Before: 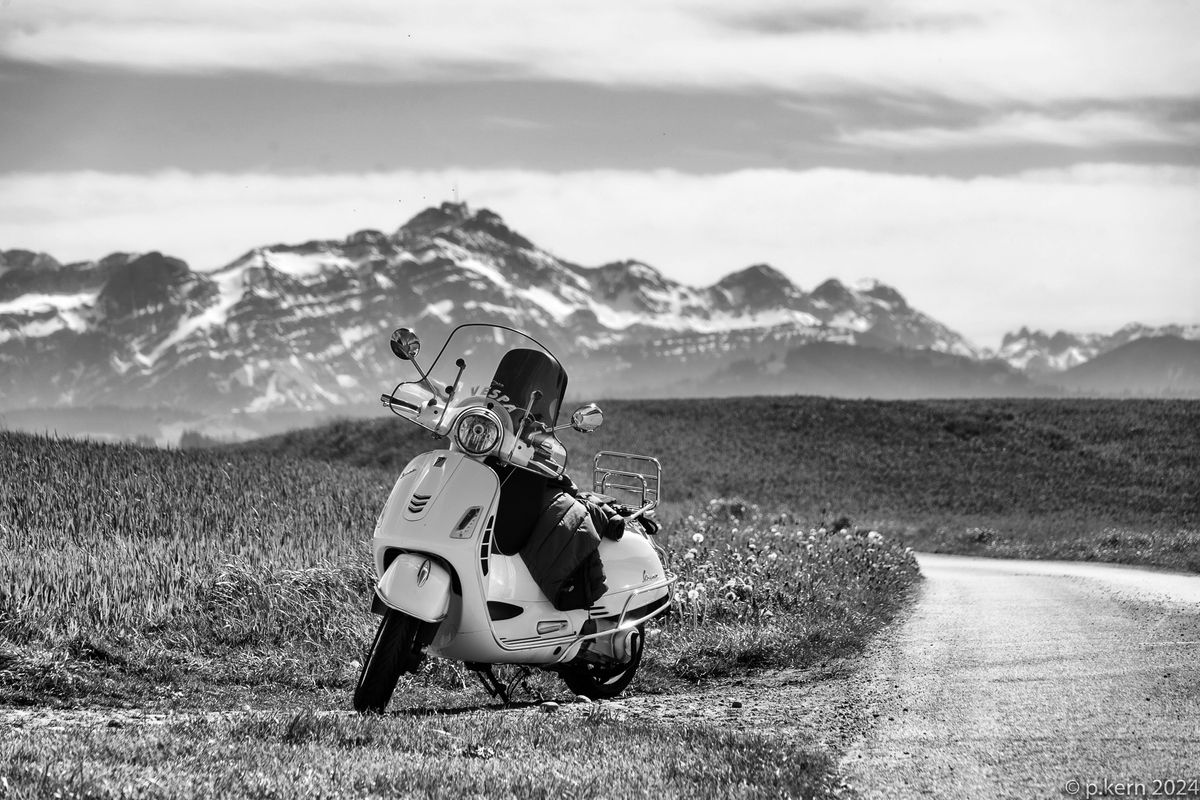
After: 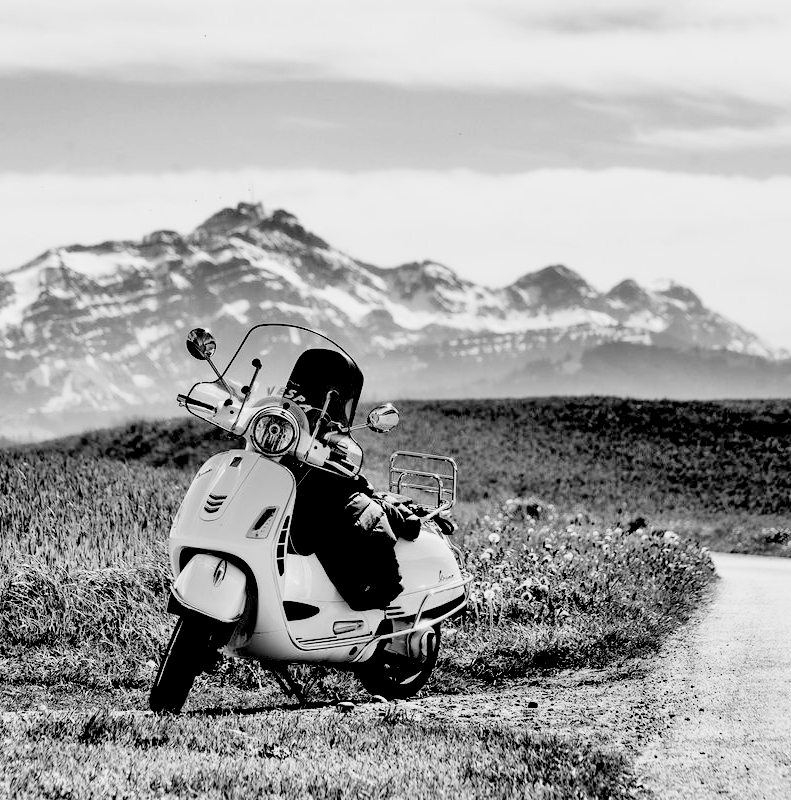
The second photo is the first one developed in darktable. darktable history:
filmic rgb: black relative exposure -7.65 EV, white relative exposure 4.56 EV, hardness 3.61, iterations of high-quality reconstruction 0
exposure: black level correction 0.034, exposure 0.908 EV, compensate highlight preservation false
crop: left 17.018%, right 16.997%
